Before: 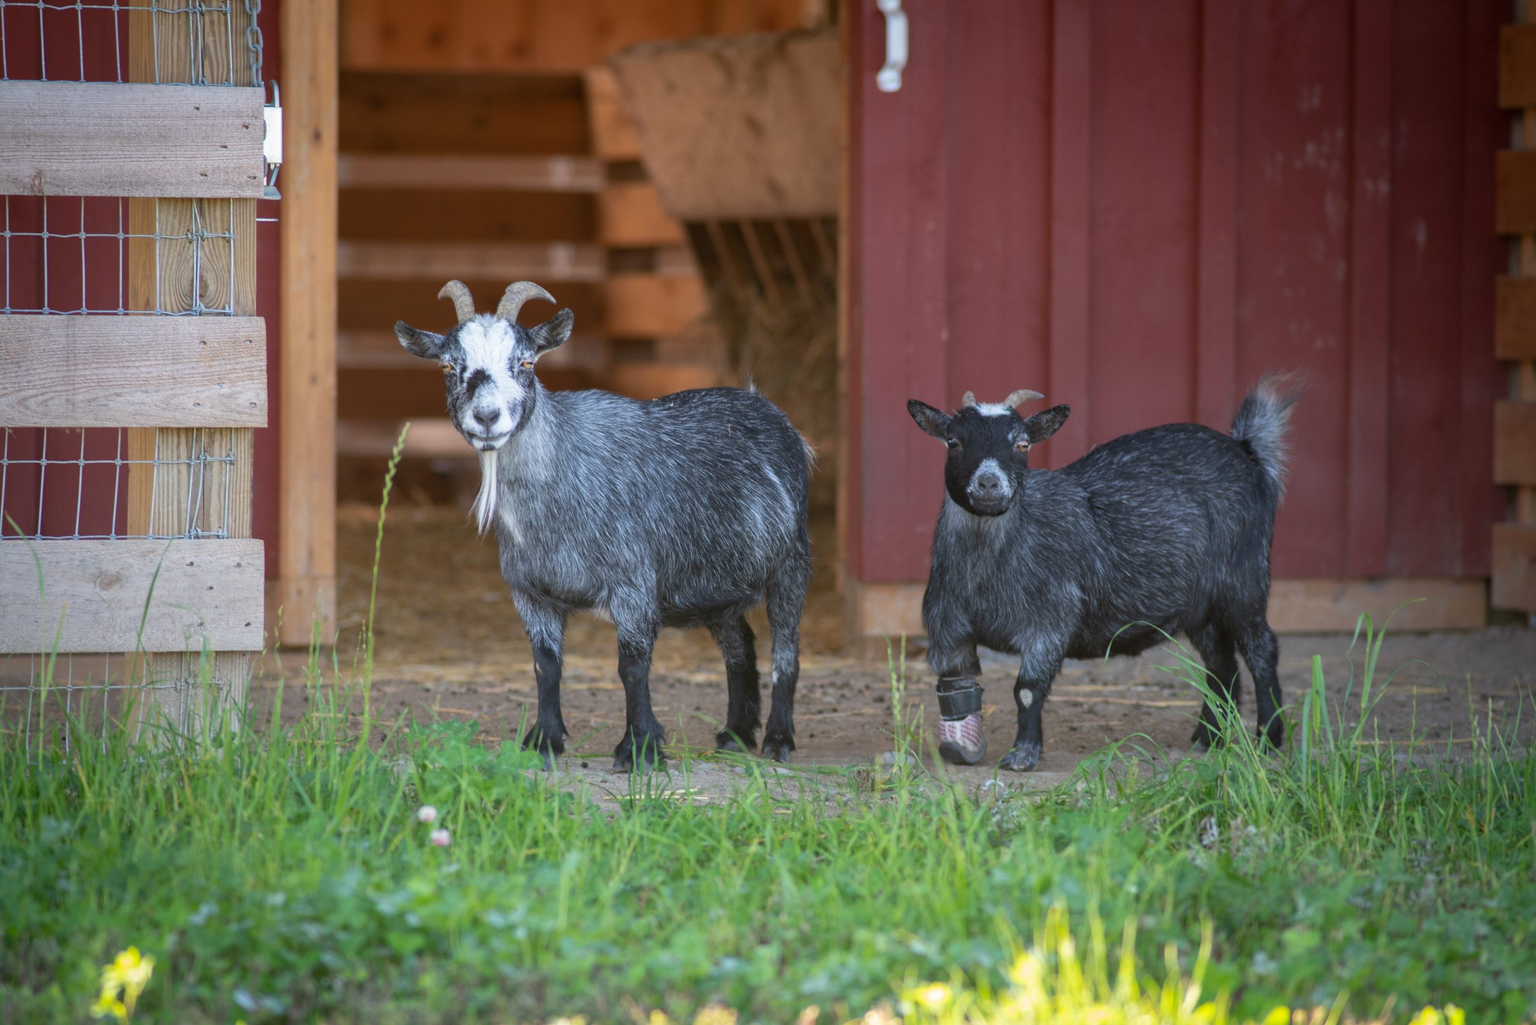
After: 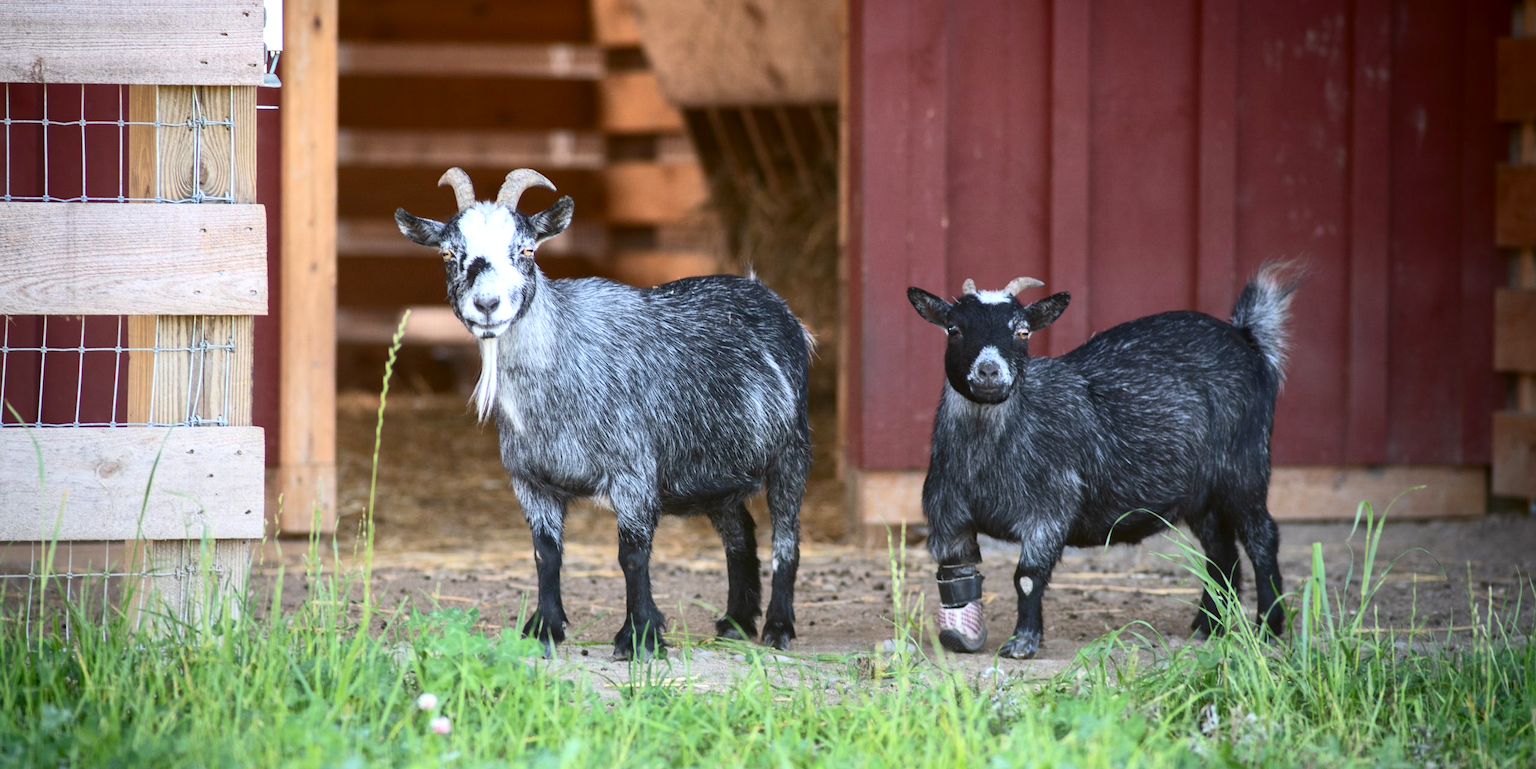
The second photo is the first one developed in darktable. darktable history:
exposure: black level correction 0, exposure 0.5 EV, compensate highlight preservation false
contrast brightness saturation: contrast 0.282
tone equalizer: edges refinement/feathering 500, mask exposure compensation -1.57 EV, preserve details no
crop: top 11.056%, bottom 13.893%
